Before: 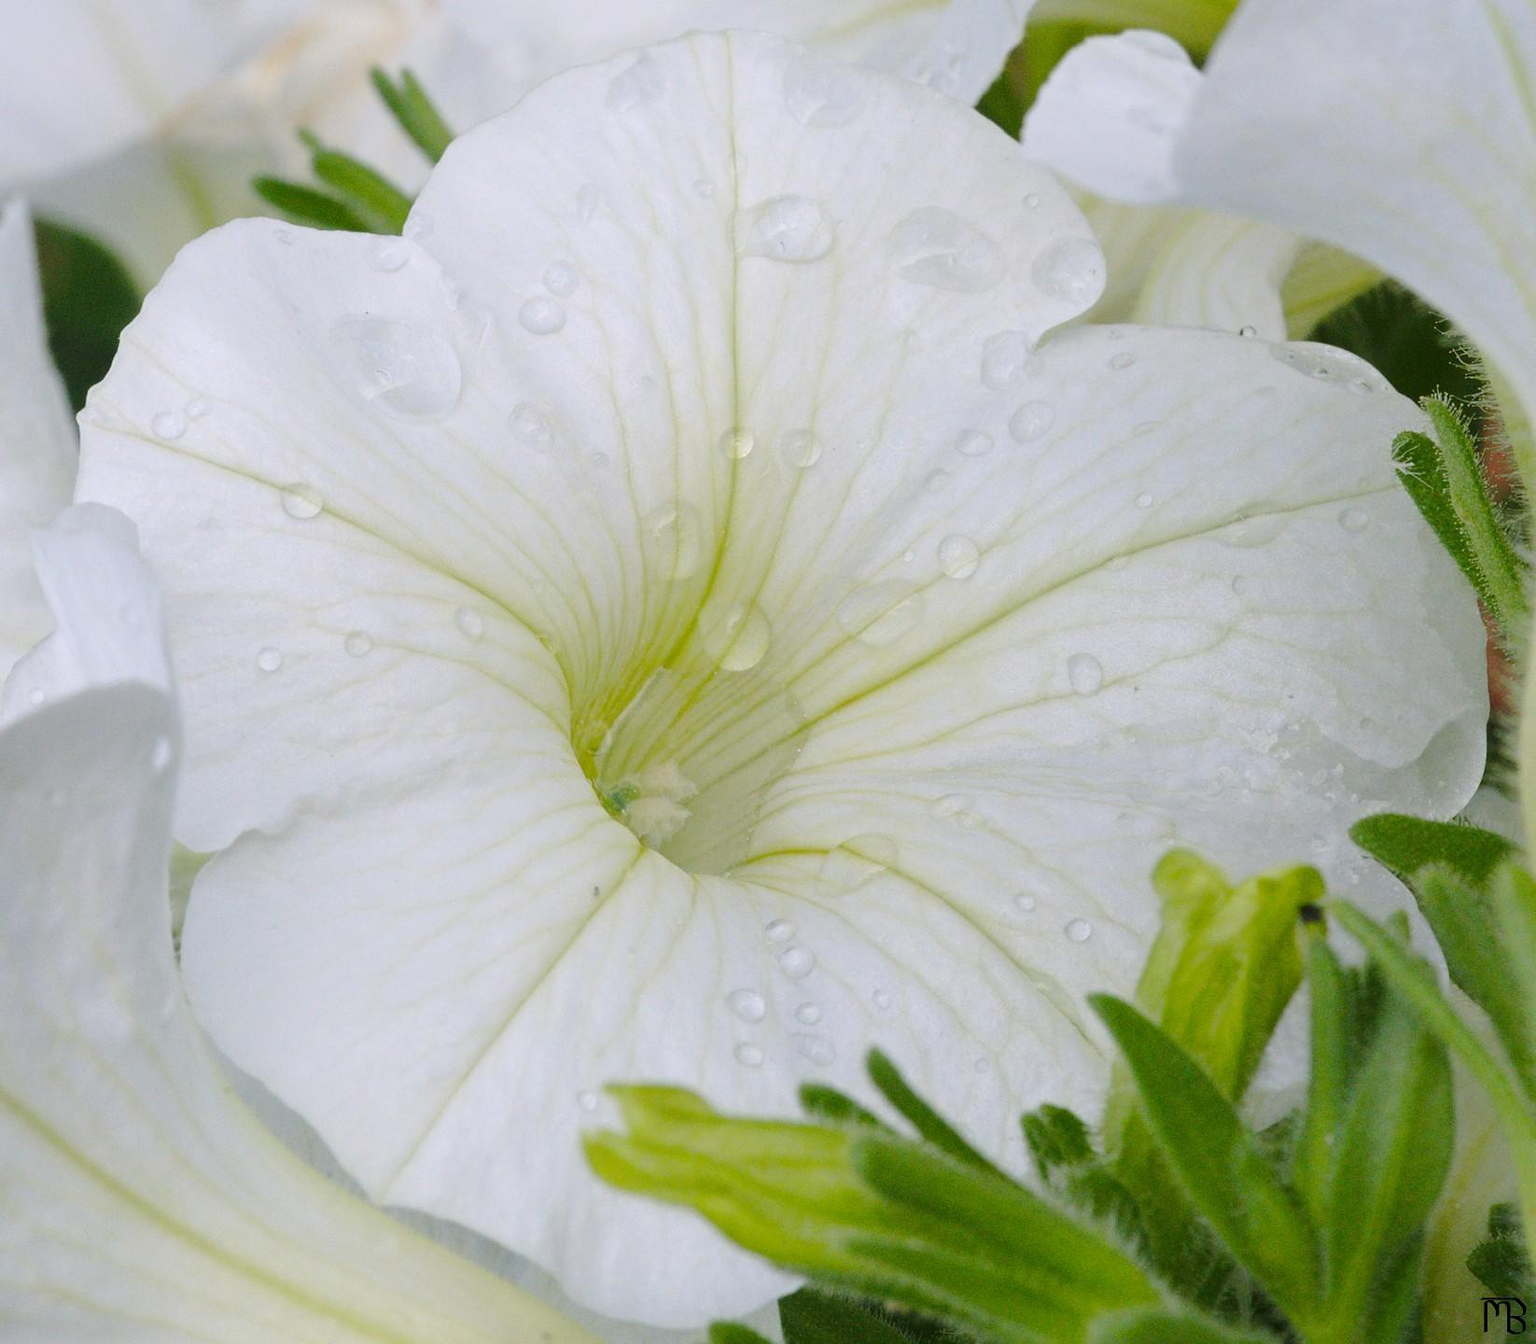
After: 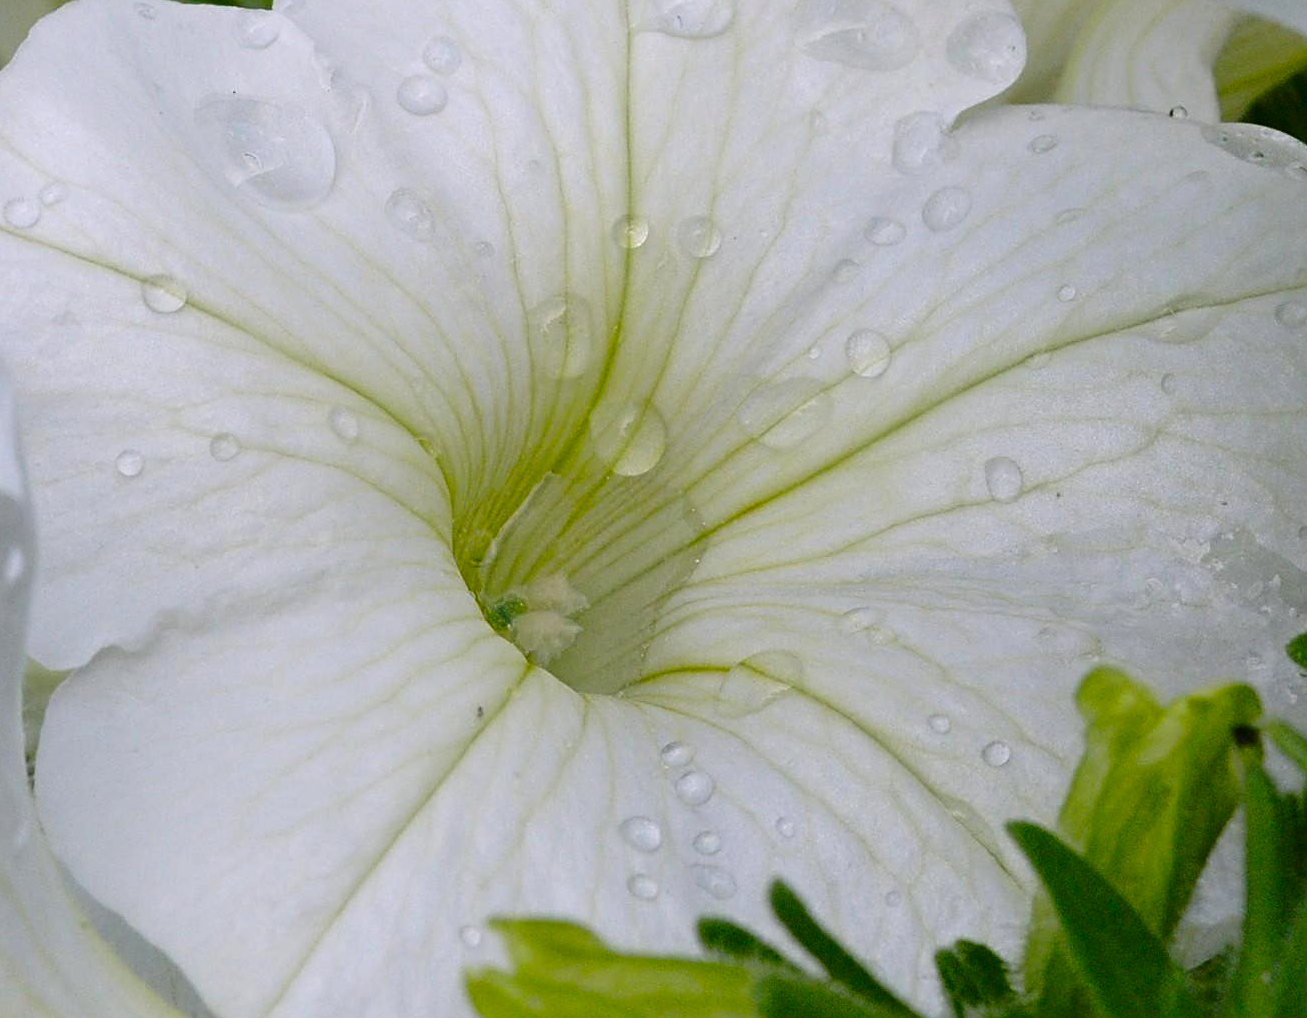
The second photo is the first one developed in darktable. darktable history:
contrast brightness saturation: contrast 0.1, brightness -0.26, saturation 0.14
crop: left 9.712%, top 16.928%, right 10.845%, bottom 12.332%
sharpen: on, module defaults
